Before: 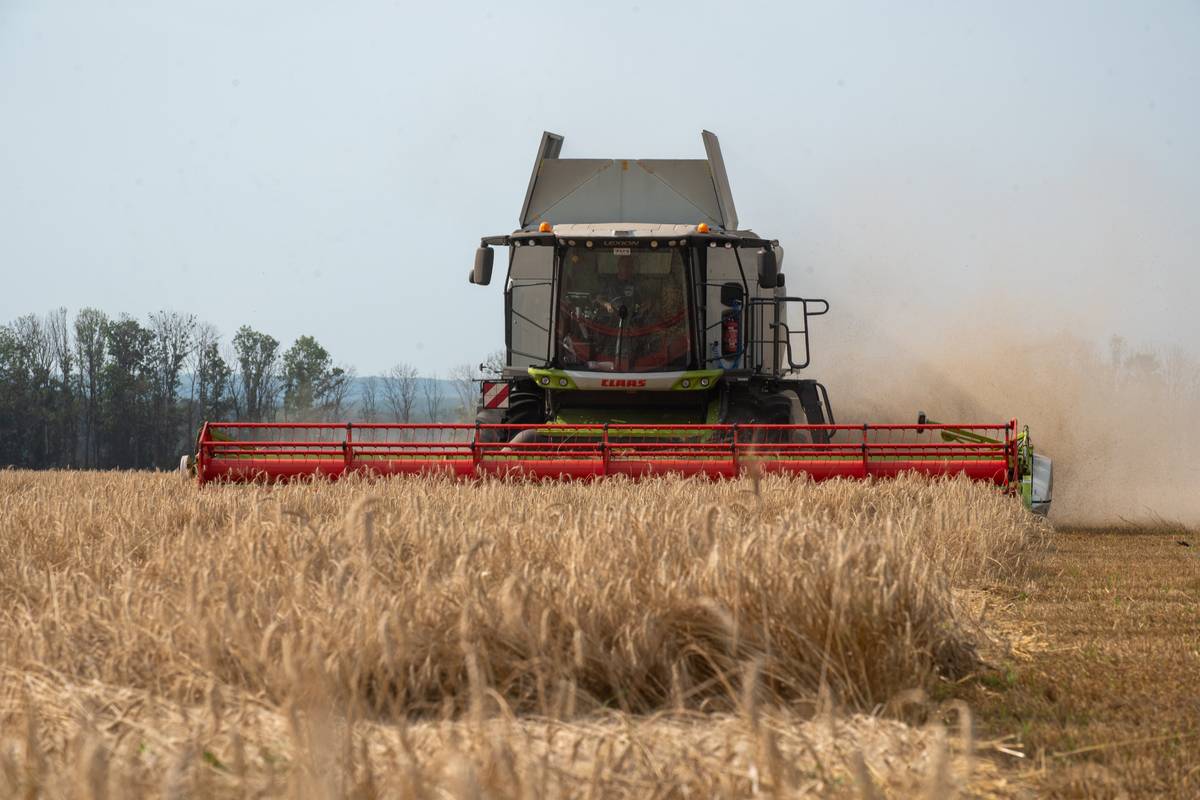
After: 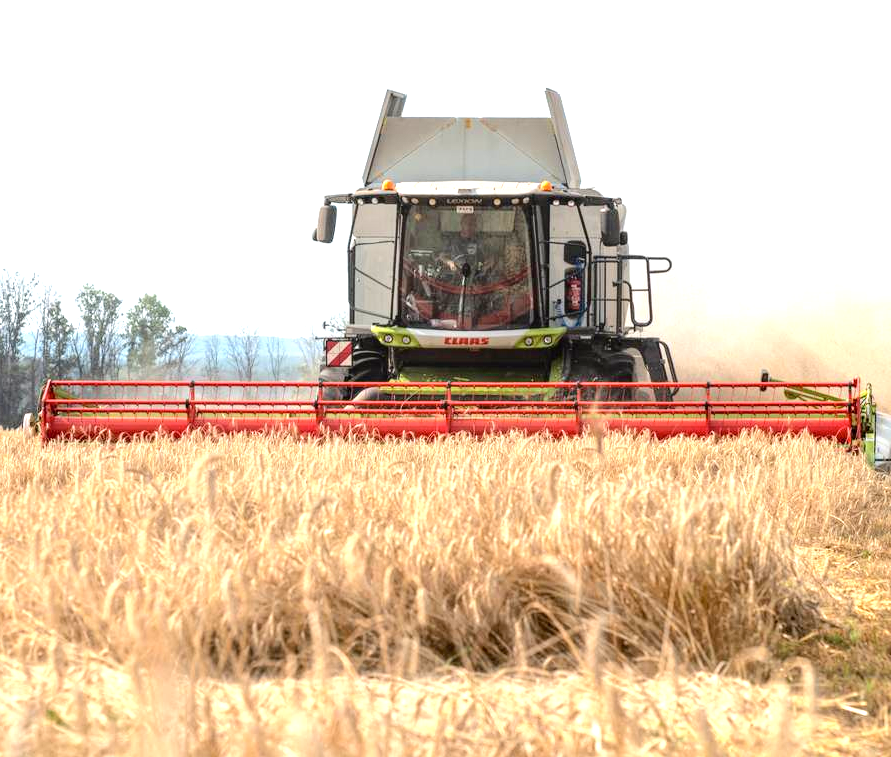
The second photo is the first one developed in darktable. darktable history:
tone curve: curves: ch0 [(0, 0) (0.003, 0.005) (0.011, 0.011) (0.025, 0.022) (0.044, 0.038) (0.069, 0.062) (0.1, 0.091) (0.136, 0.128) (0.177, 0.183) (0.224, 0.246) (0.277, 0.325) (0.335, 0.403) (0.399, 0.473) (0.468, 0.557) (0.543, 0.638) (0.623, 0.709) (0.709, 0.782) (0.801, 0.847) (0.898, 0.923) (1, 1)], color space Lab, independent channels, preserve colors none
exposure: black level correction 0.001, exposure 1.306 EV, compensate highlight preservation false
crop and rotate: left 13.16%, top 5.341%, right 12.555%
local contrast: on, module defaults
